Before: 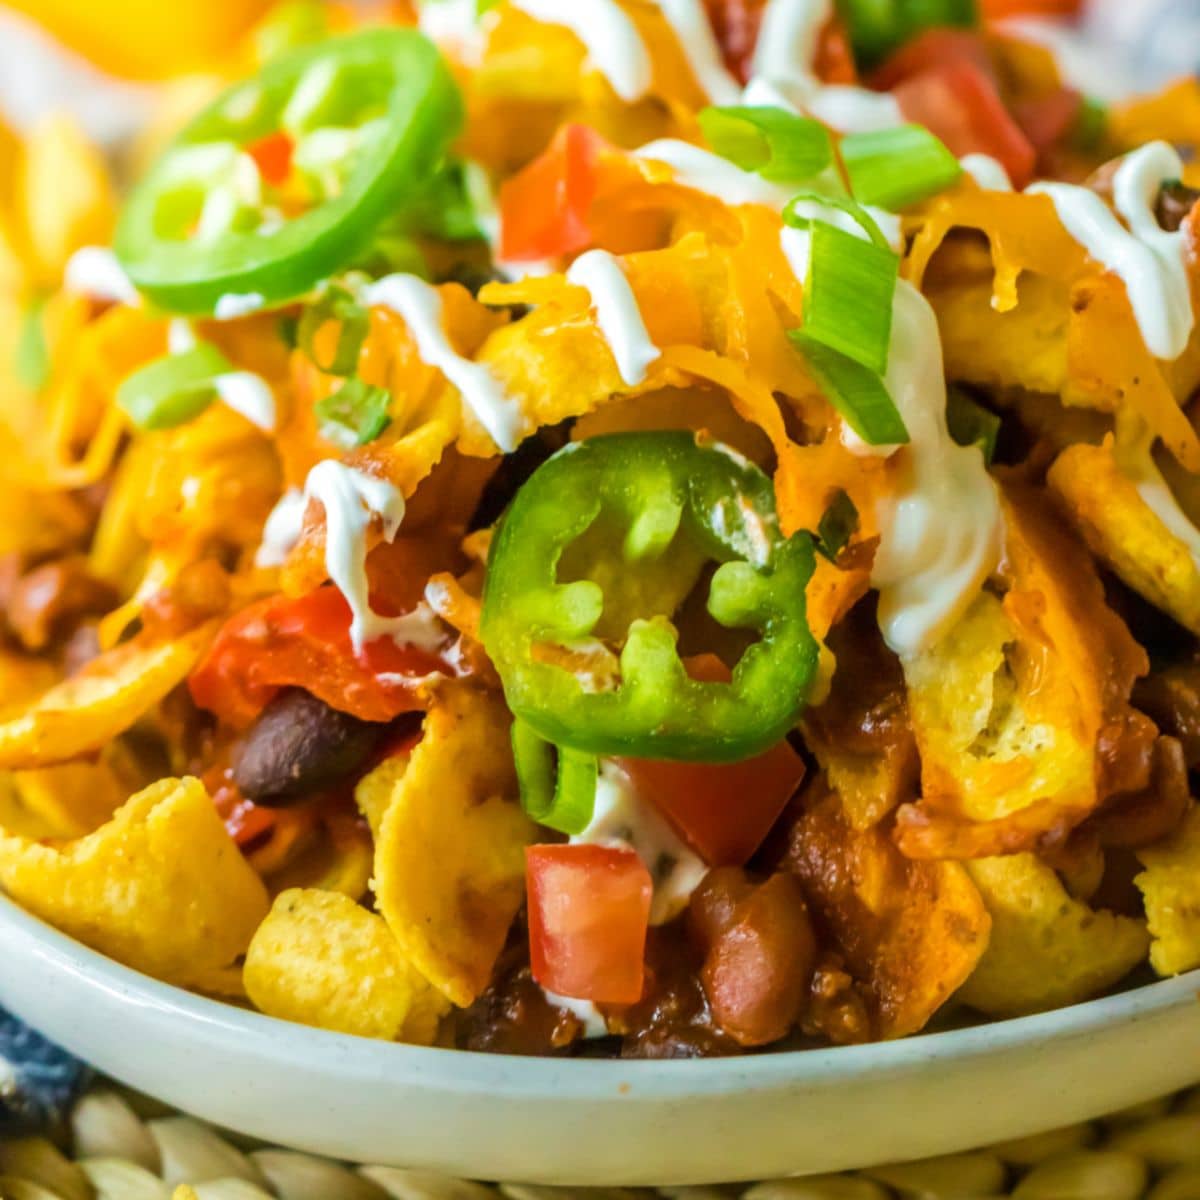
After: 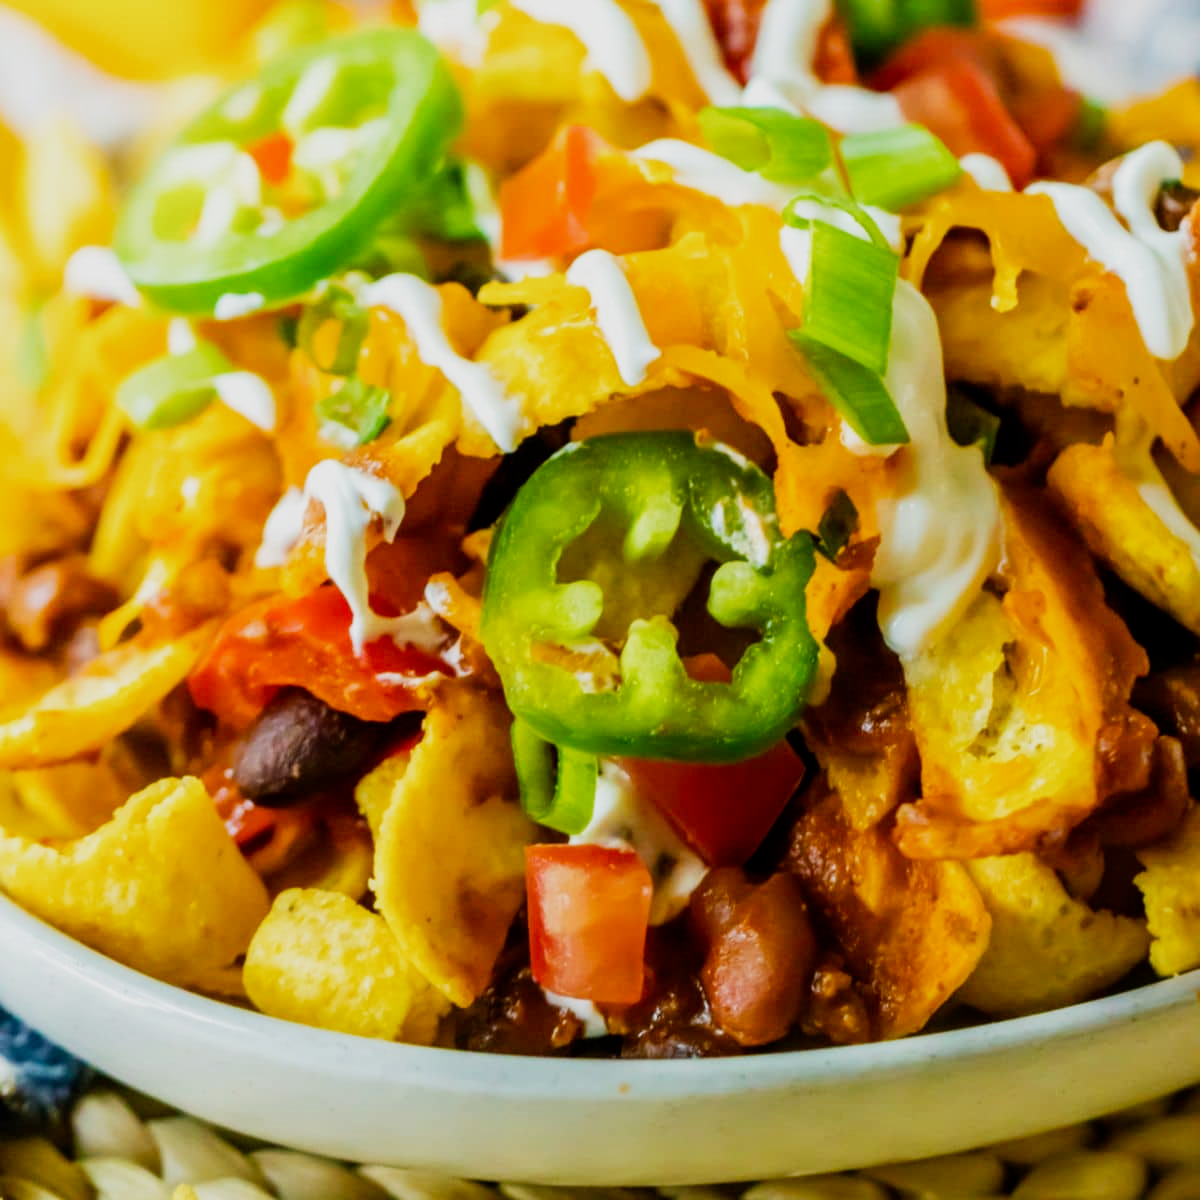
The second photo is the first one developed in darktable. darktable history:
tone equalizer: on, module defaults
filmic rgb: black relative exposure -16 EV, white relative exposure 5.31 EV, hardness 5.9, contrast 1.25, preserve chrominance no, color science v5 (2021)
